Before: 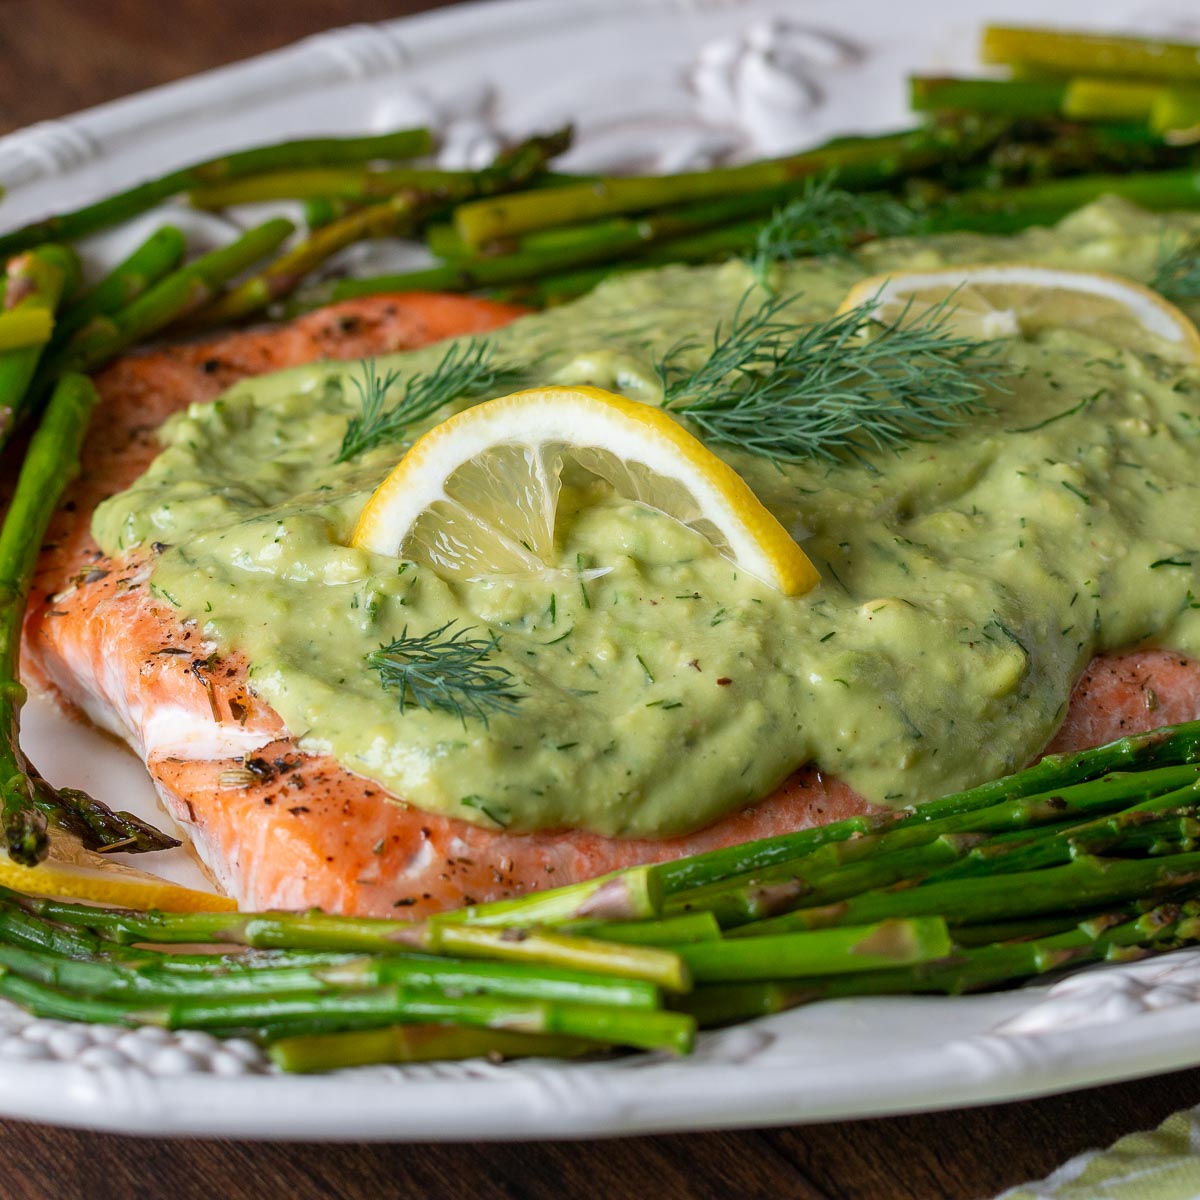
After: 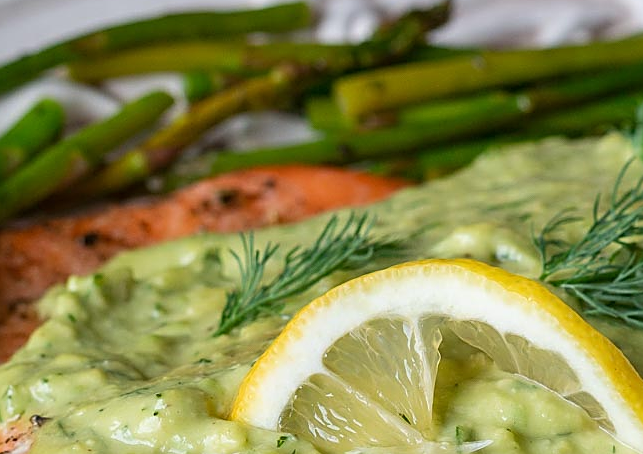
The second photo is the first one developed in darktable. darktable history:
crop: left 10.121%, top 10.631%, right 36.218%, bottom 51.526%
sharpen: on, module defaults
